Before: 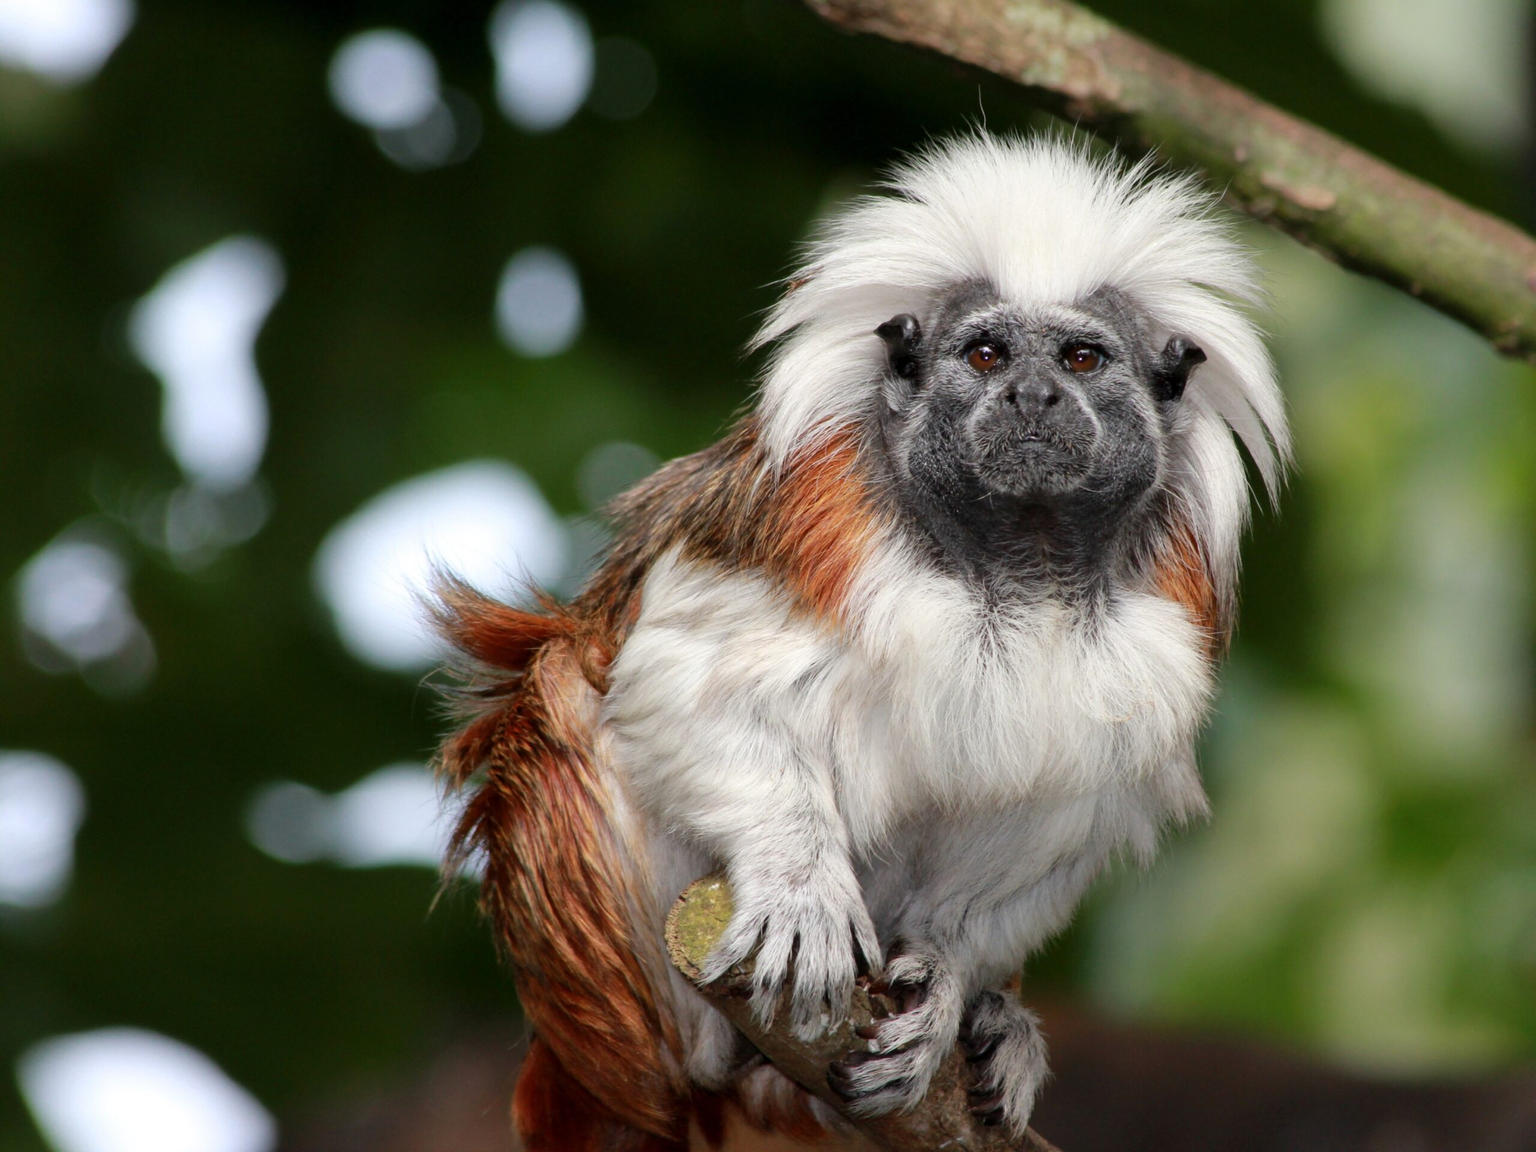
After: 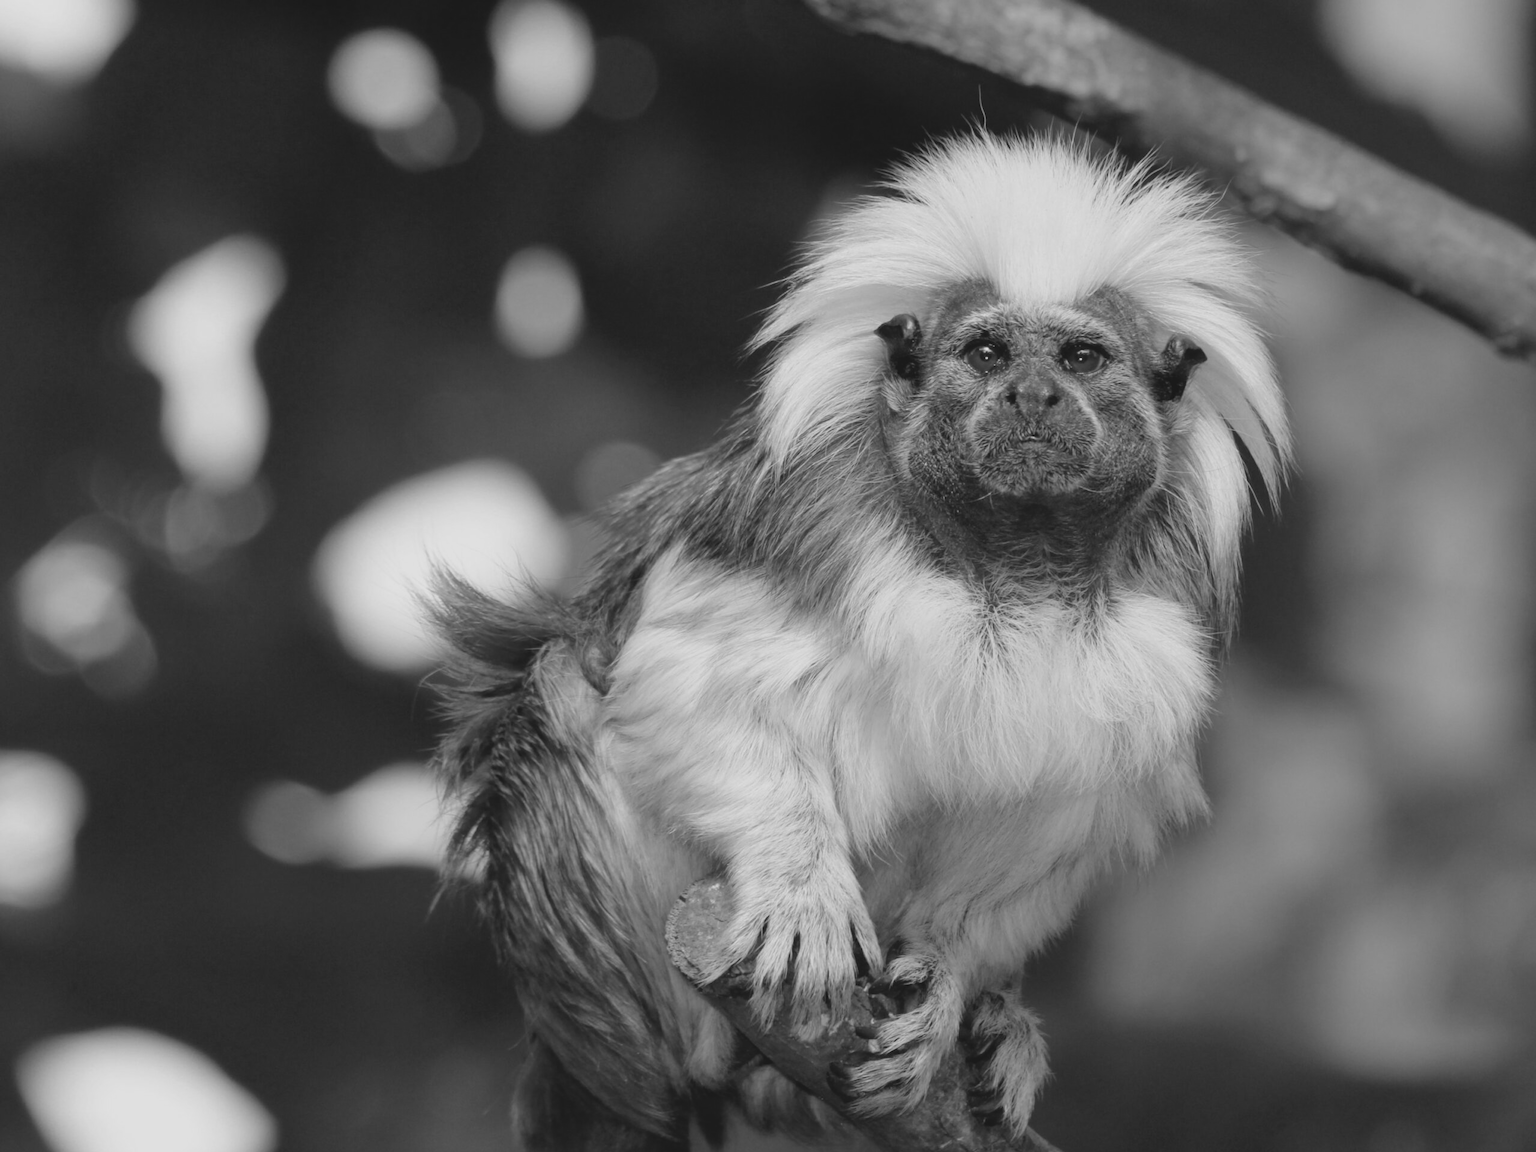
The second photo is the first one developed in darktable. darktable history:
tone equalizer: on, module defaults
monochrome: a 14.95, b -89.96
contrast brightness saturation: contrast -0.15, brightness 0.05, saturation -0.12
